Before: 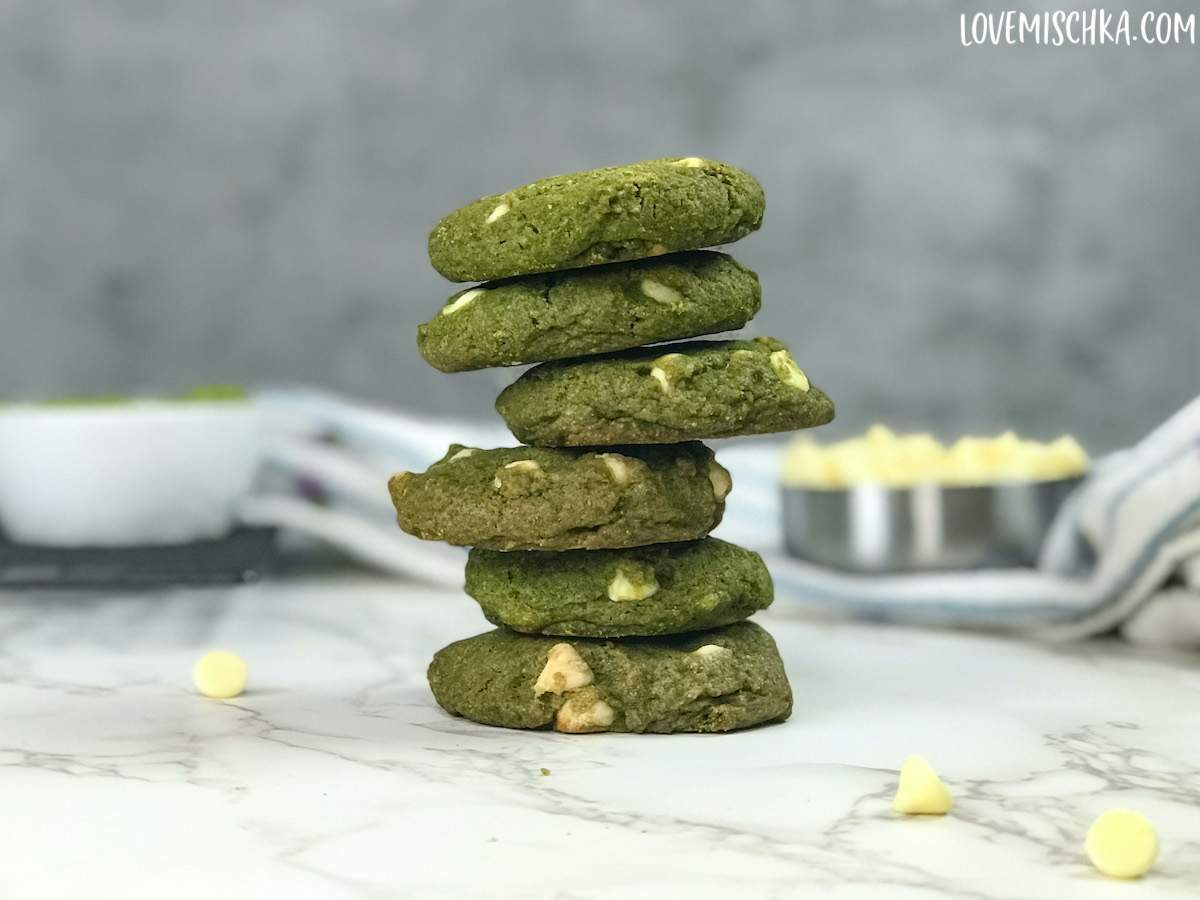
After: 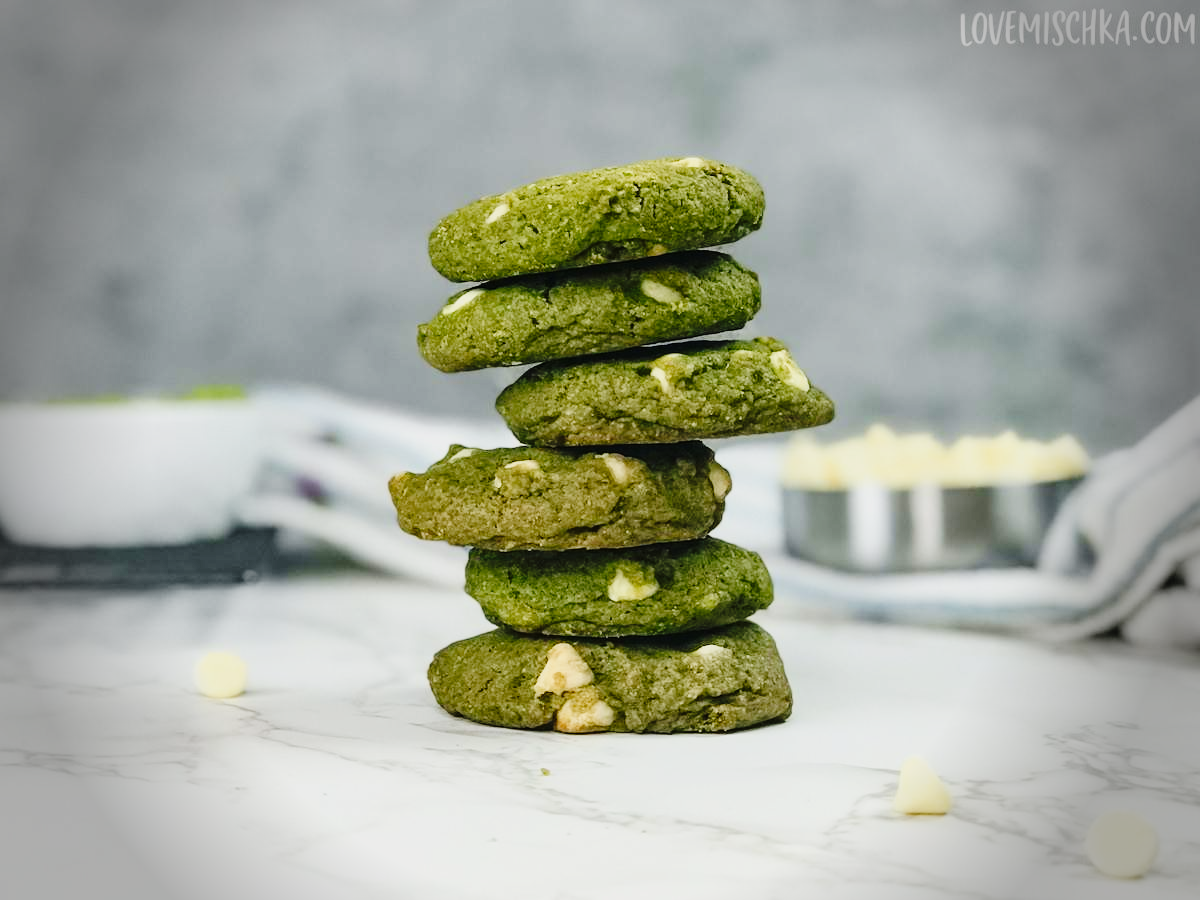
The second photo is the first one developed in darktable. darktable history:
vignetting: fall-off start 76.1%, fall-off radius 27.83%, center (-0.015, 0), width/height ratio 0.965
tone curve: curves: ch0 [(0, 0.006) (0.184, 0.117) (0.405, 0.46) (0.456, 0.528) (0.634, 0.728) (0.877, 0.89) (0.984, 0.935)]; ch1 [(0, 0) (0.443, 0.43) (0.492, 0.489) (0.566, 0.579) (0.595, 0.625) (0.608, 0.667) (0.65, 0.729) (1, 1)]; ch2 [(0, 0) (0.33, 0.301) (0.421, 0.443) (0.447, 0.489) (0.495, 0.505) (0.537, 0.583) (0.586, 0.591) (0.663, 0.686) (1, 1)], preserve colors none
